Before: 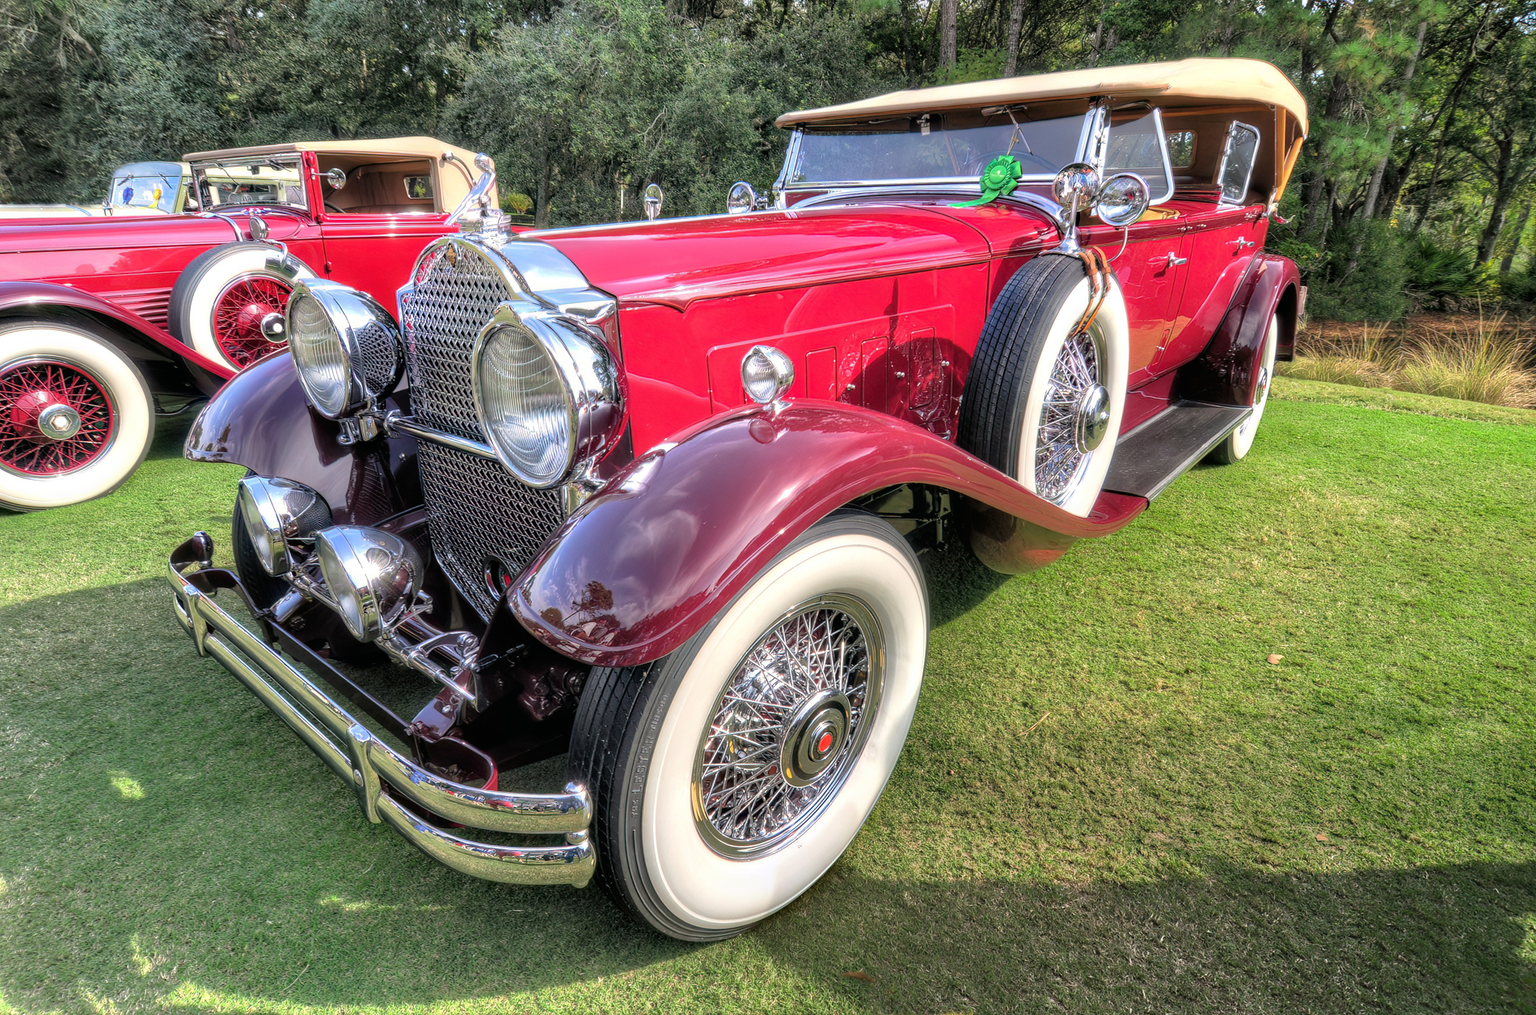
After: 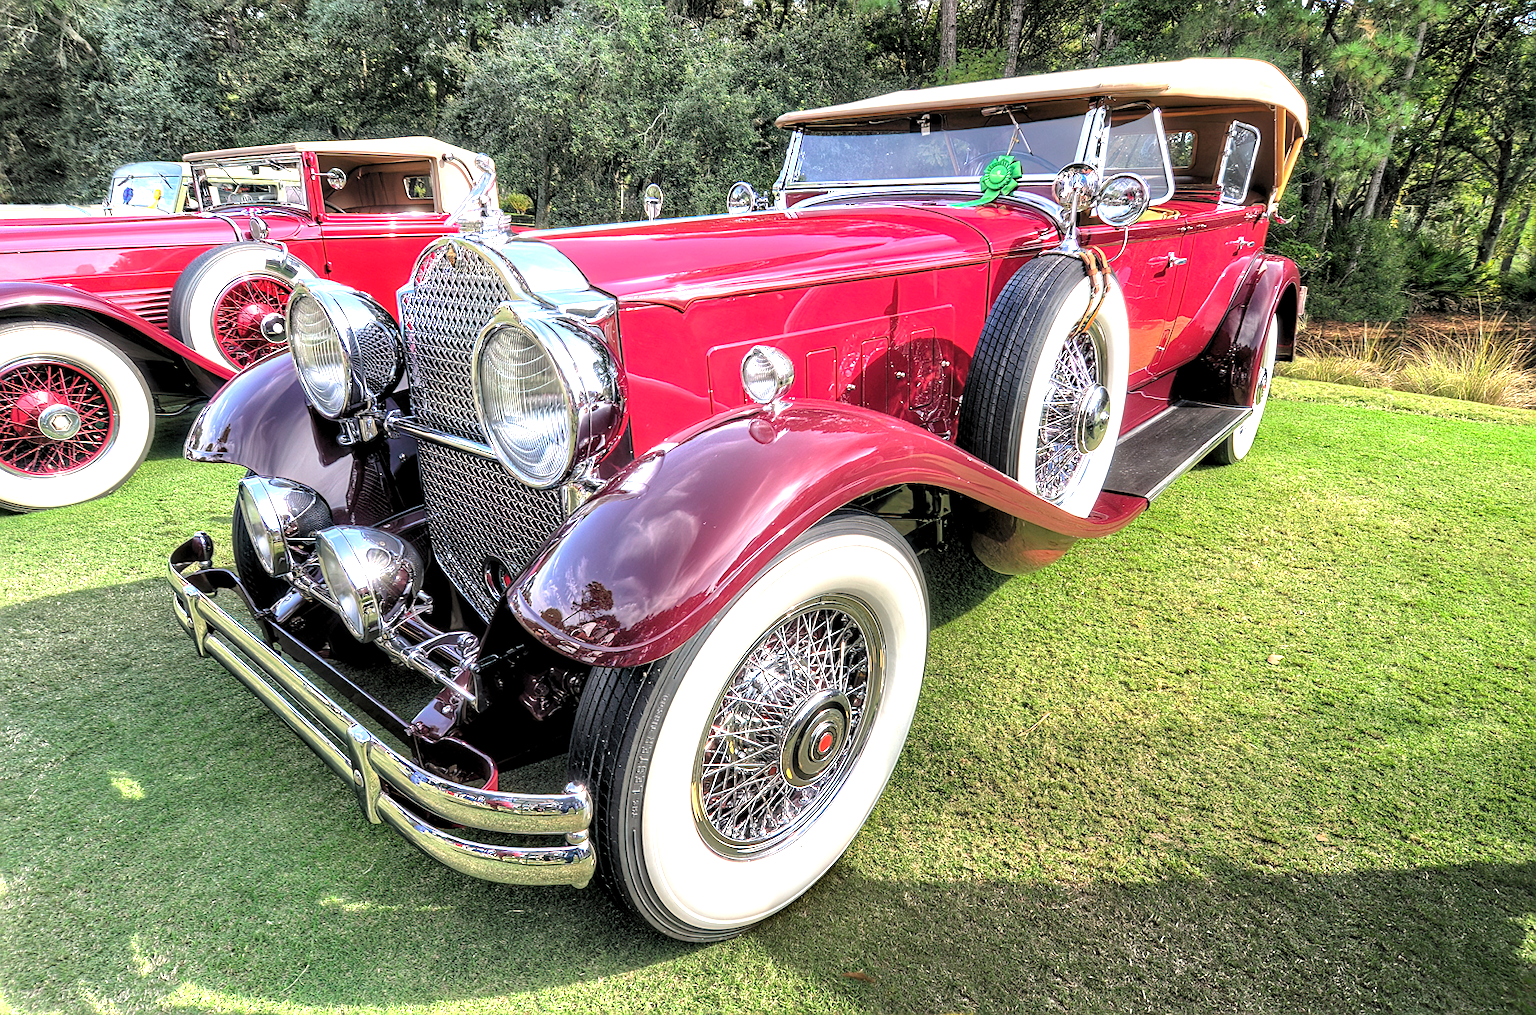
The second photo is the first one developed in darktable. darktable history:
sharpen: amount 0.5
exposure: exposure 0.771 EV, compensate highlight preservation false
levels: mode automatic, black 3.83%, levels [0.044, 0.416, 0.908]
